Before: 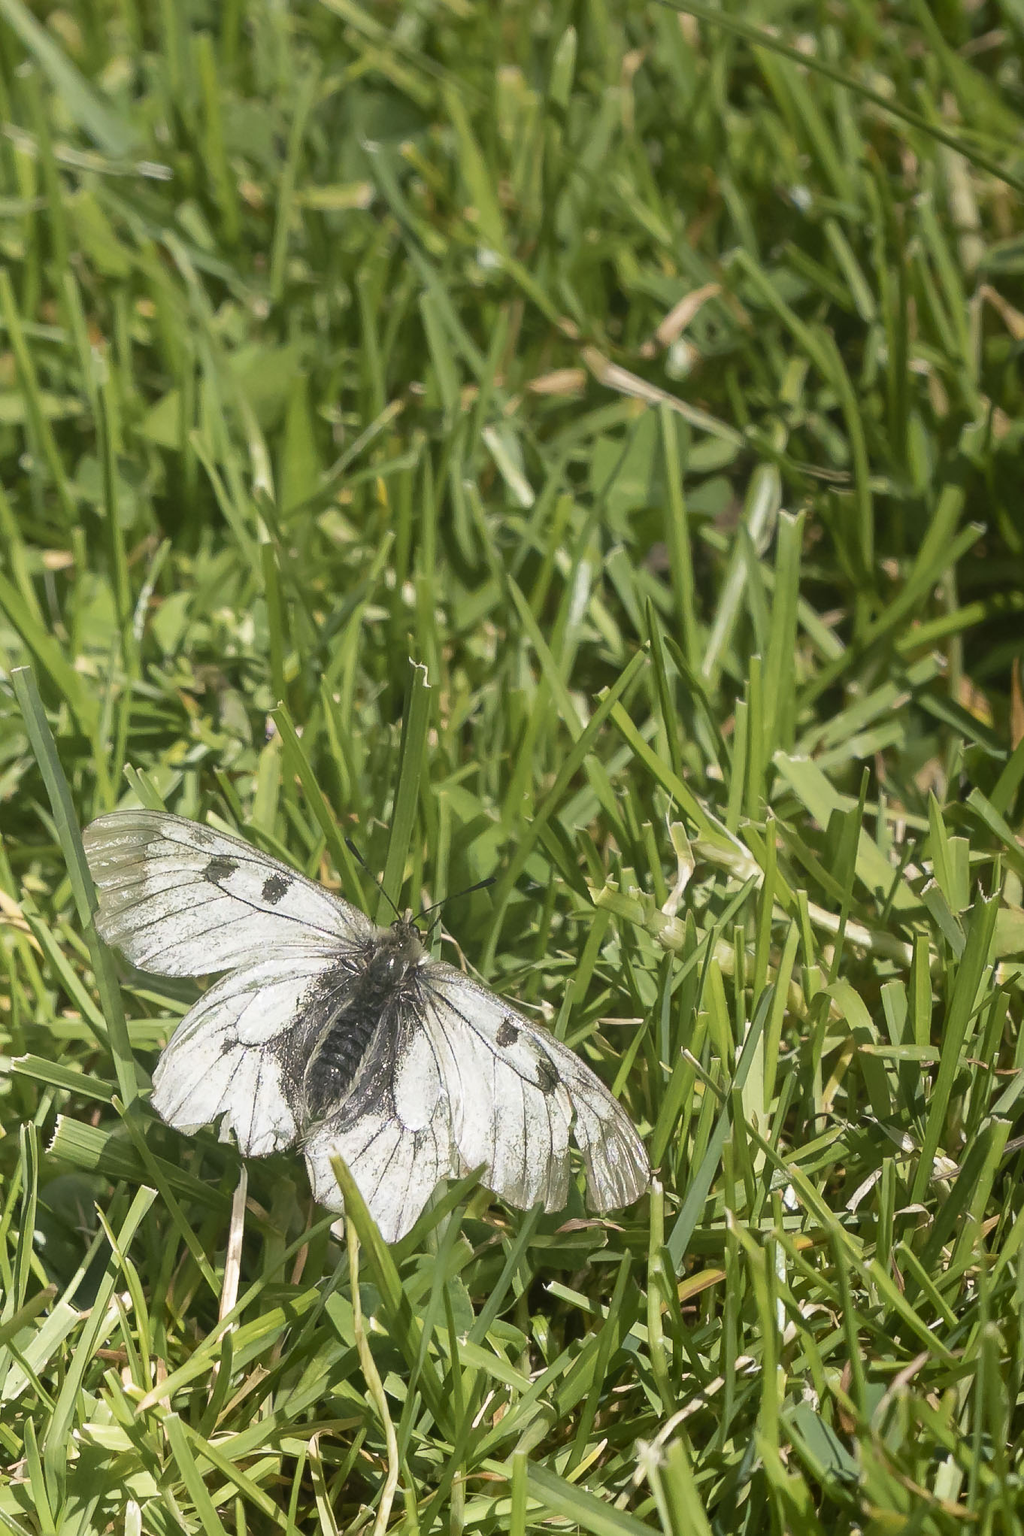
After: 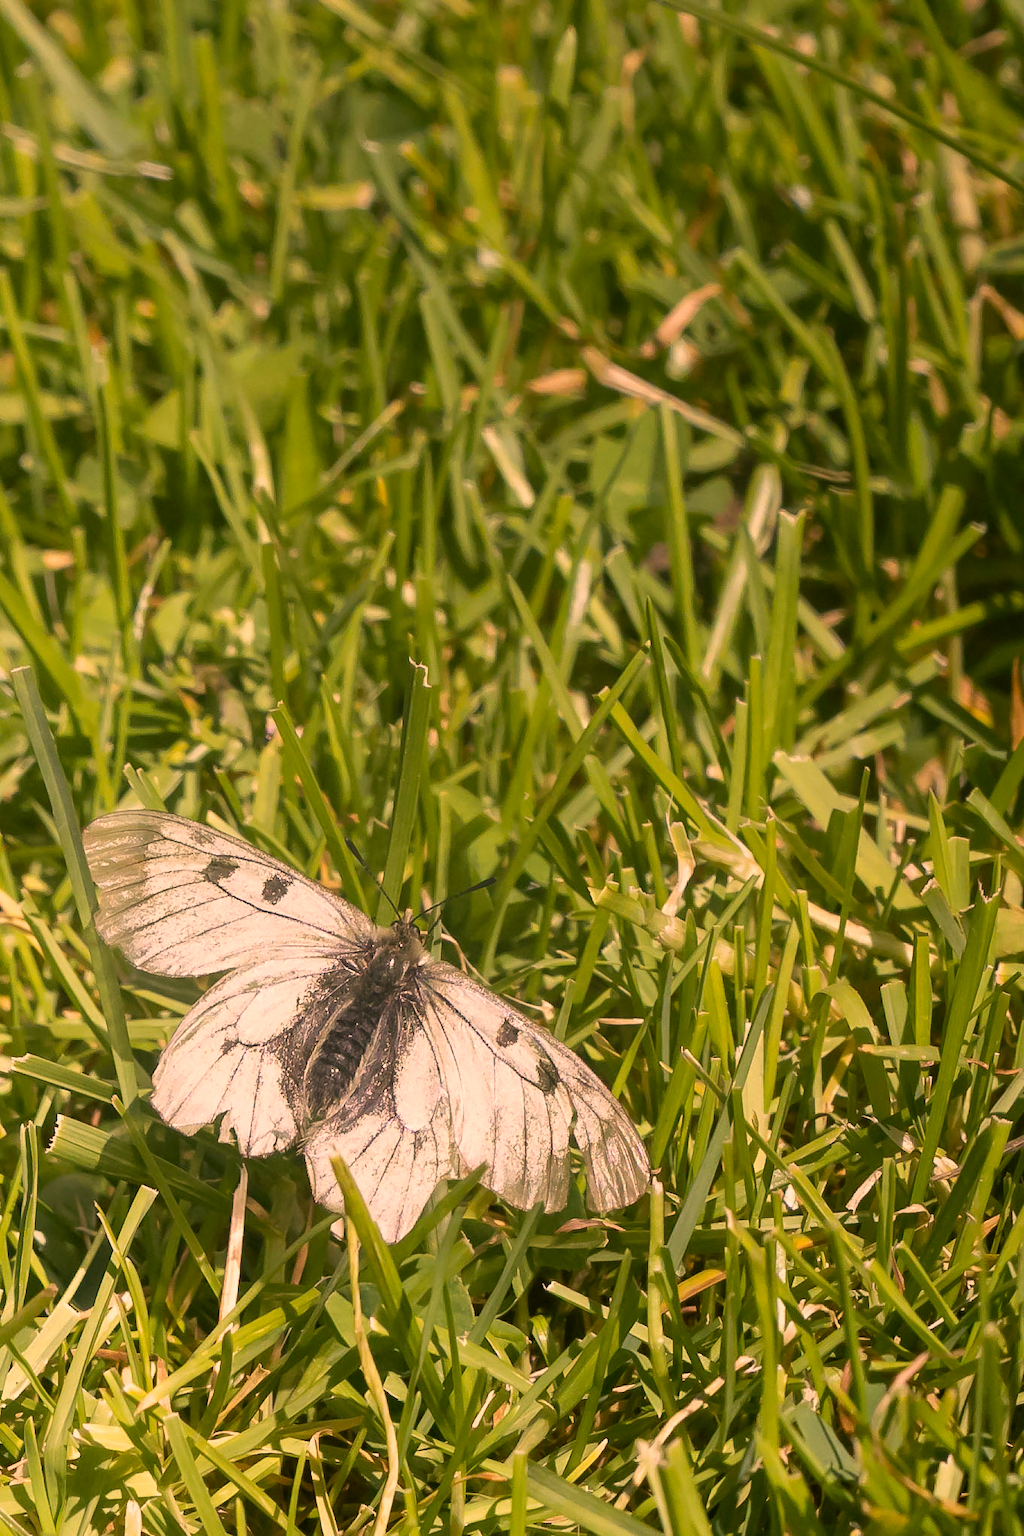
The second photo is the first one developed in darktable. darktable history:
color correction: highlights a* 21.88, highlights b* 22.25
